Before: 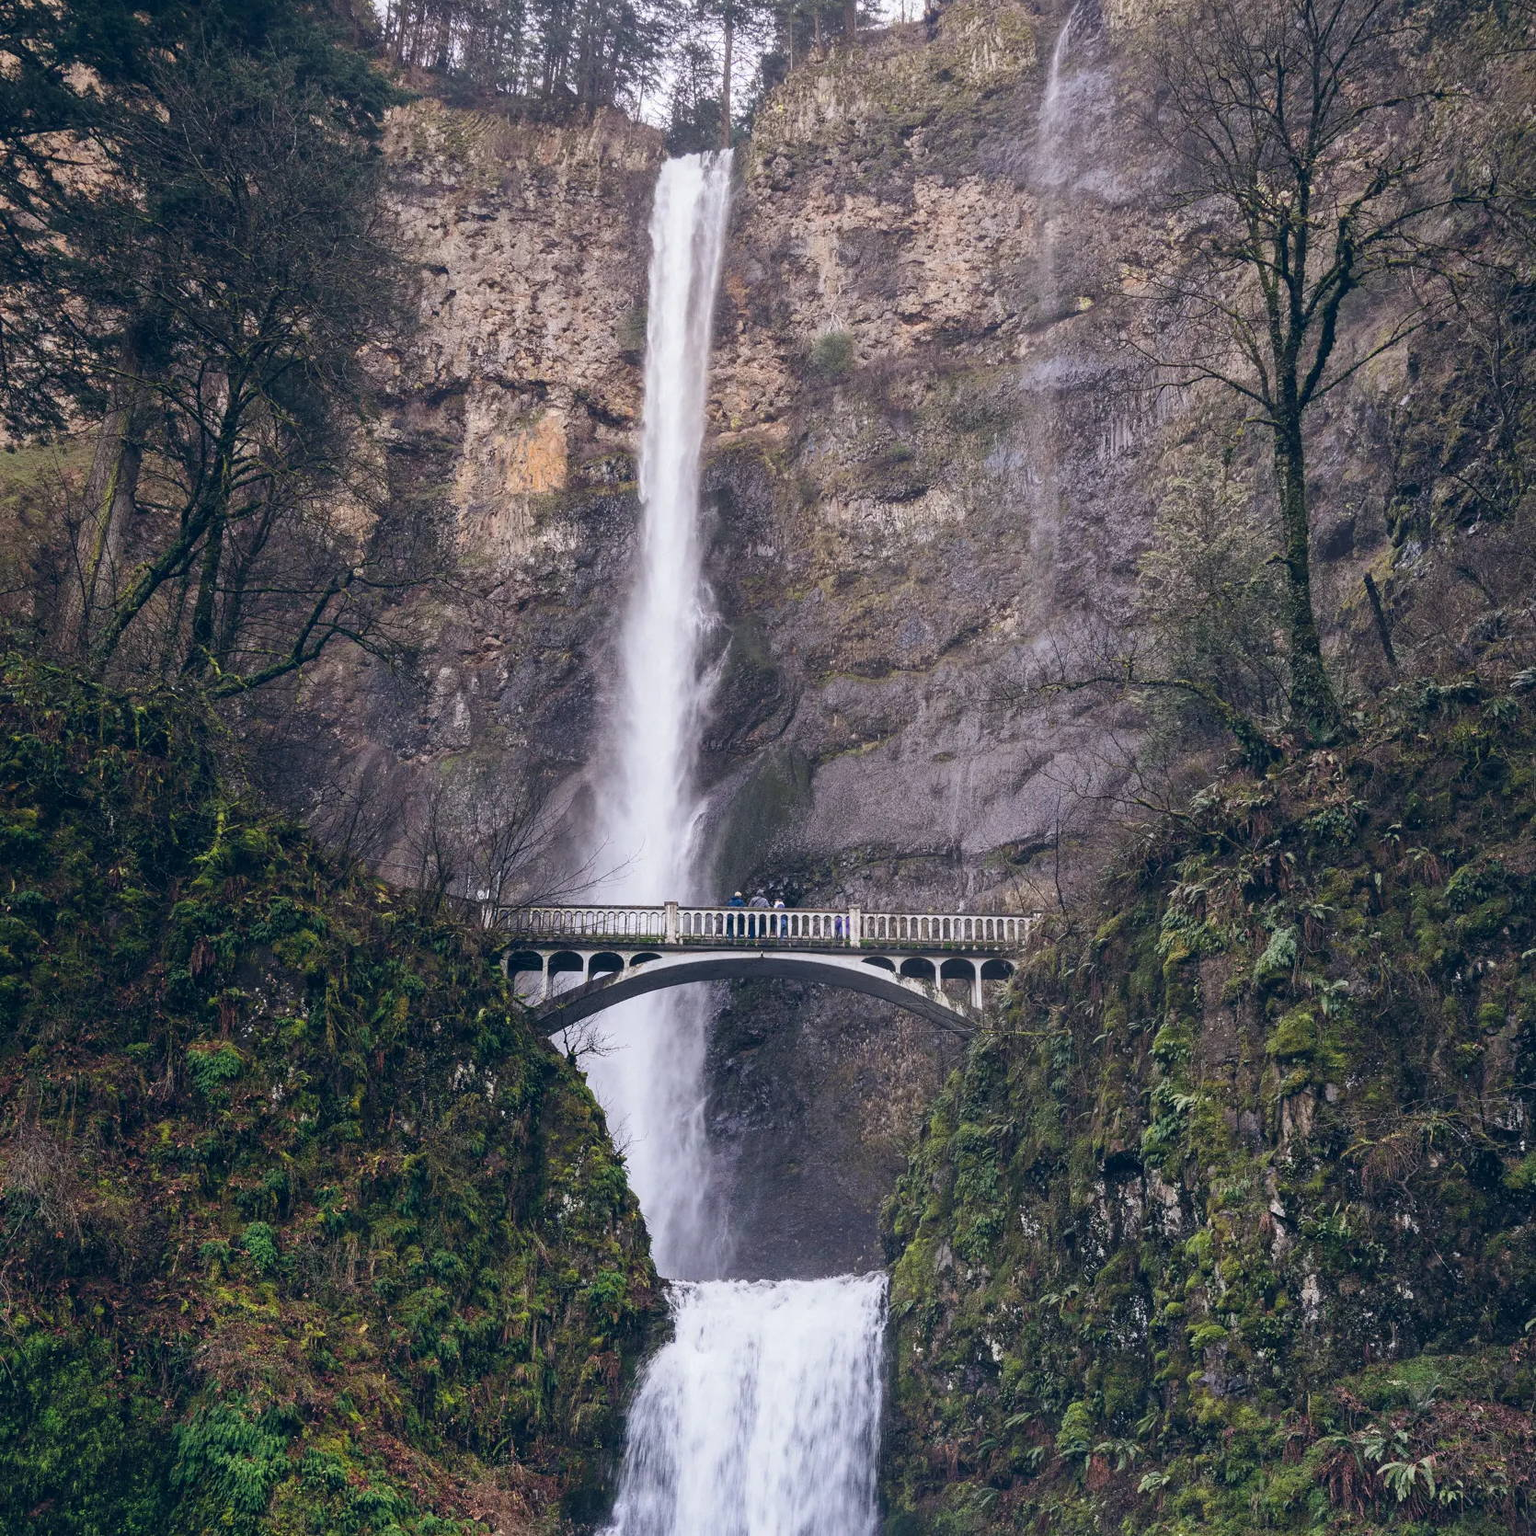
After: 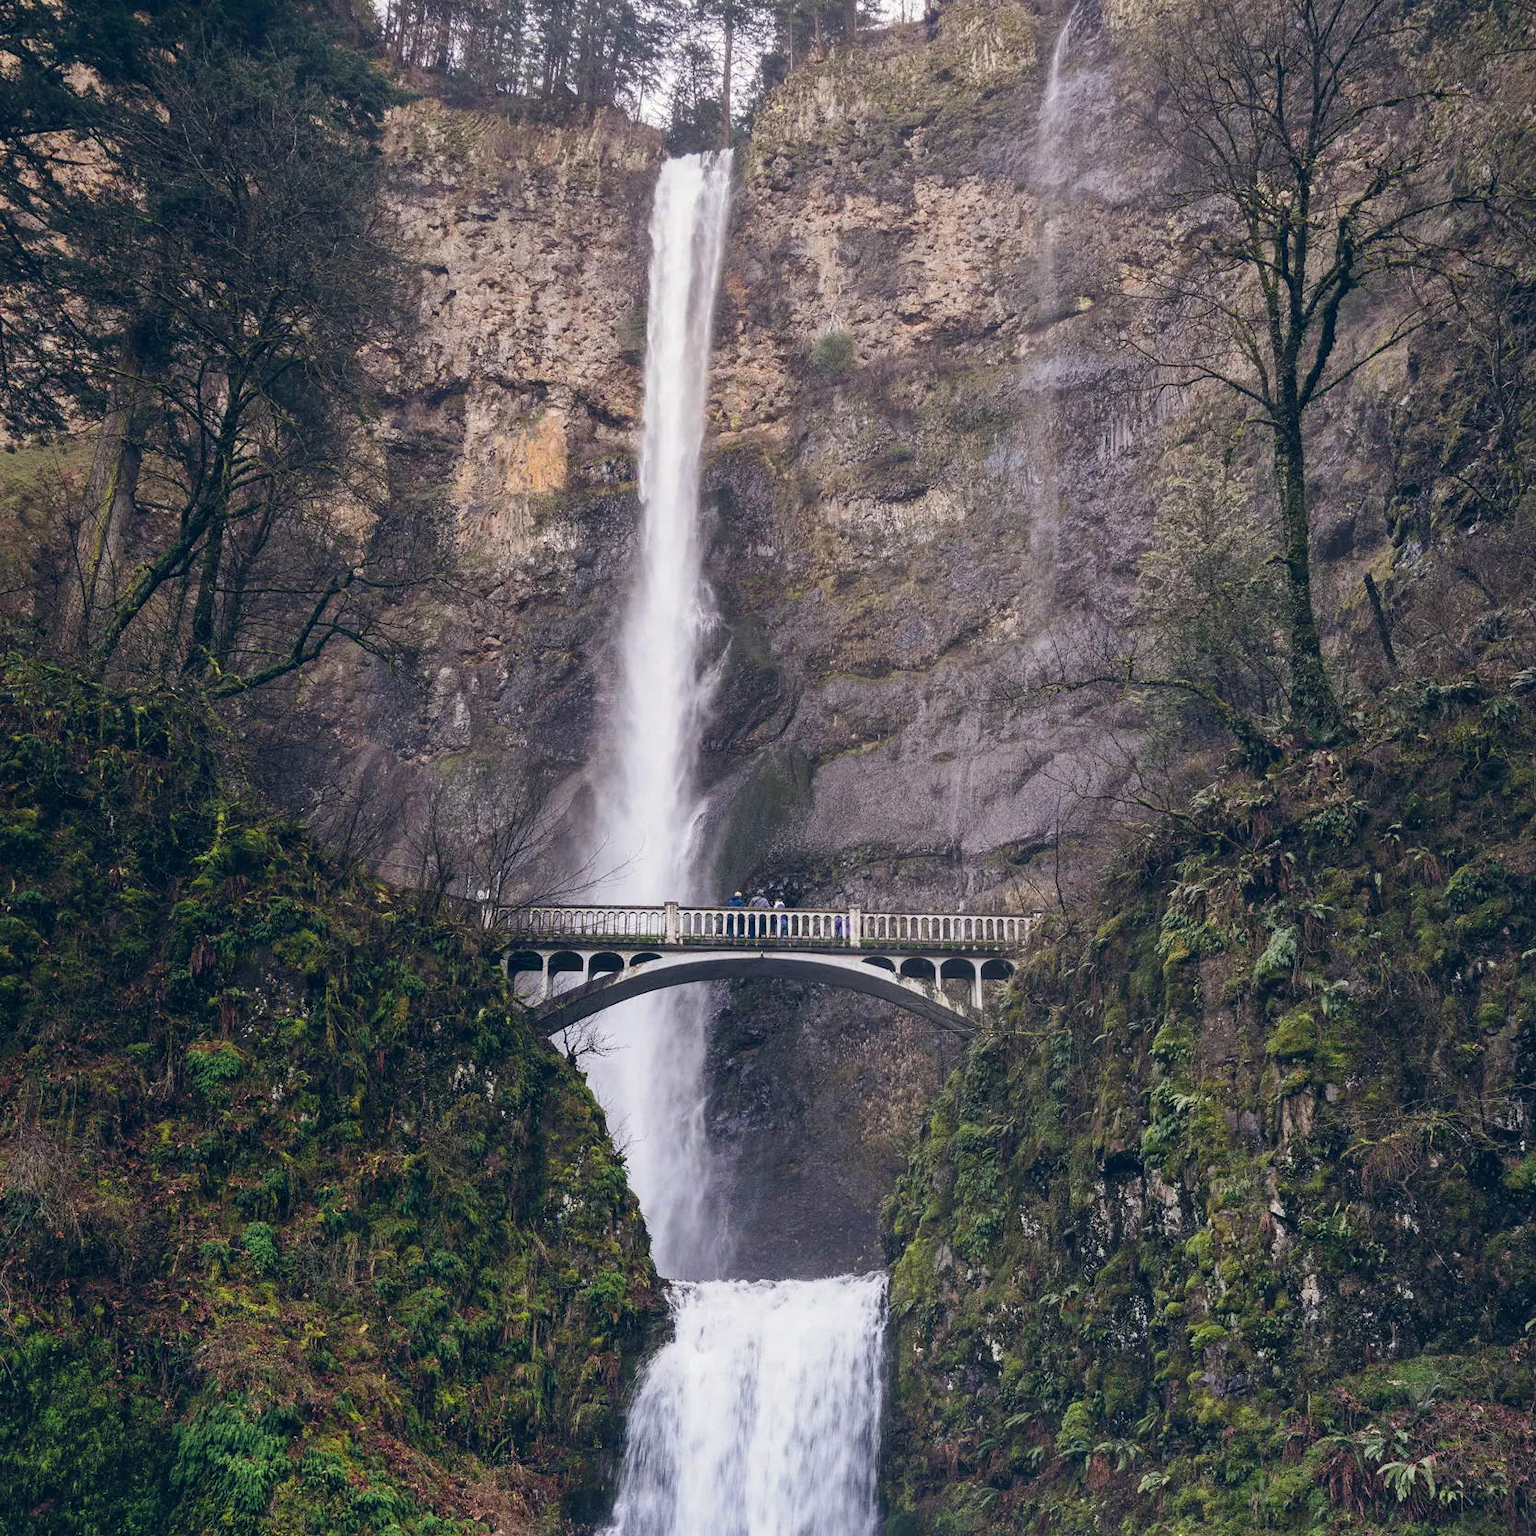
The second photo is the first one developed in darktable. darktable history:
color correction: highlights b* 3.03
